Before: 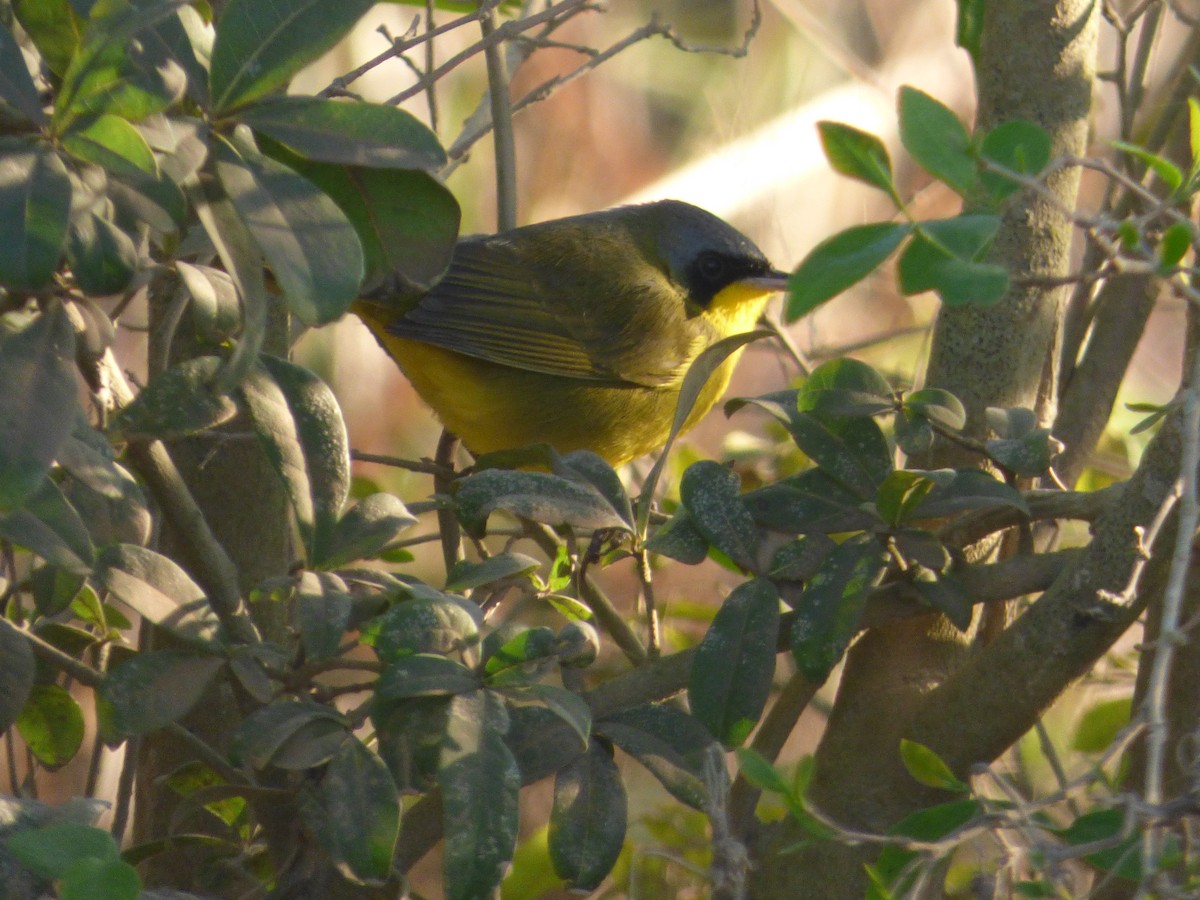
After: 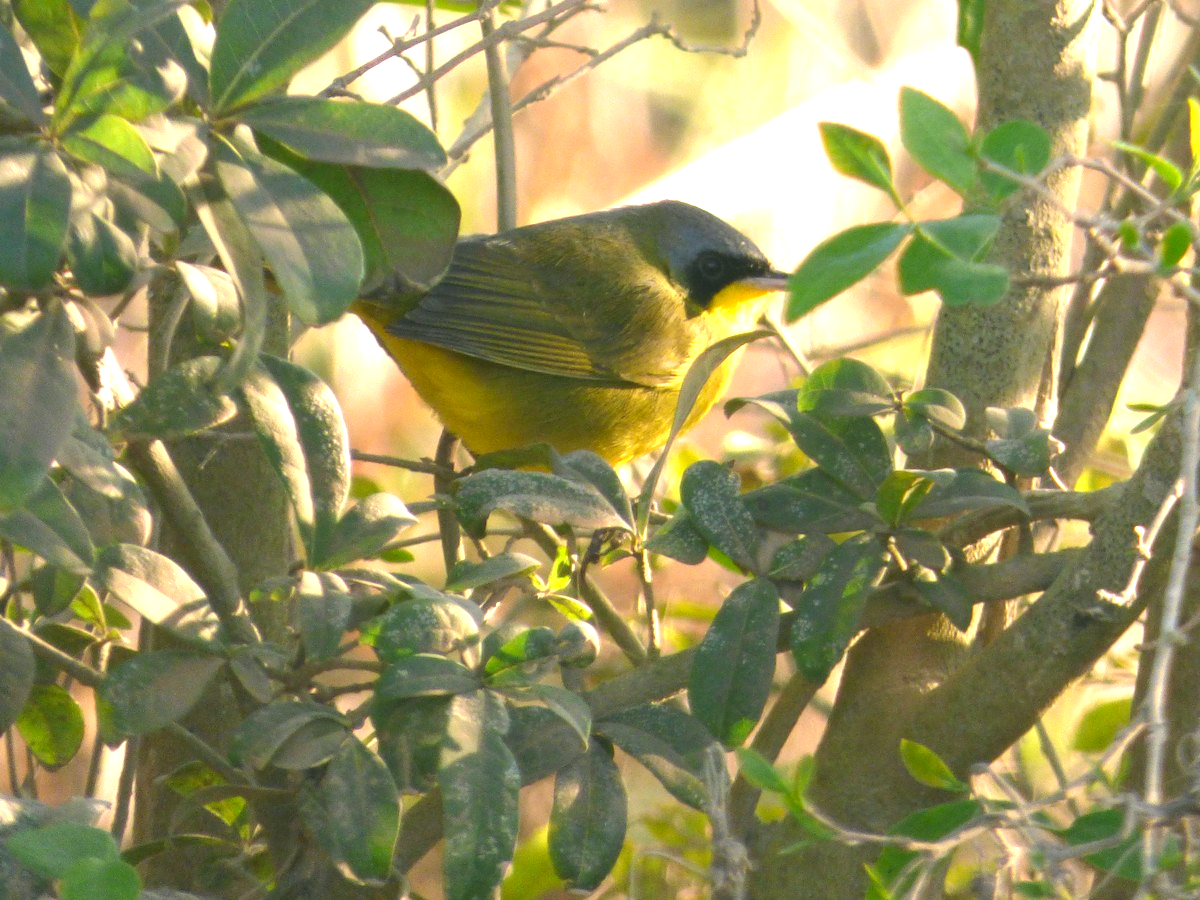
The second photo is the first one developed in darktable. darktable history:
exposure: black level correction 0, exposure 1.199 EV, compensate exposure bias true, compensate highlight preservation false
color correction: highlights a* 4.44, highlights b* 4.96, shadows a* -8.18, shadows b* 4.53
